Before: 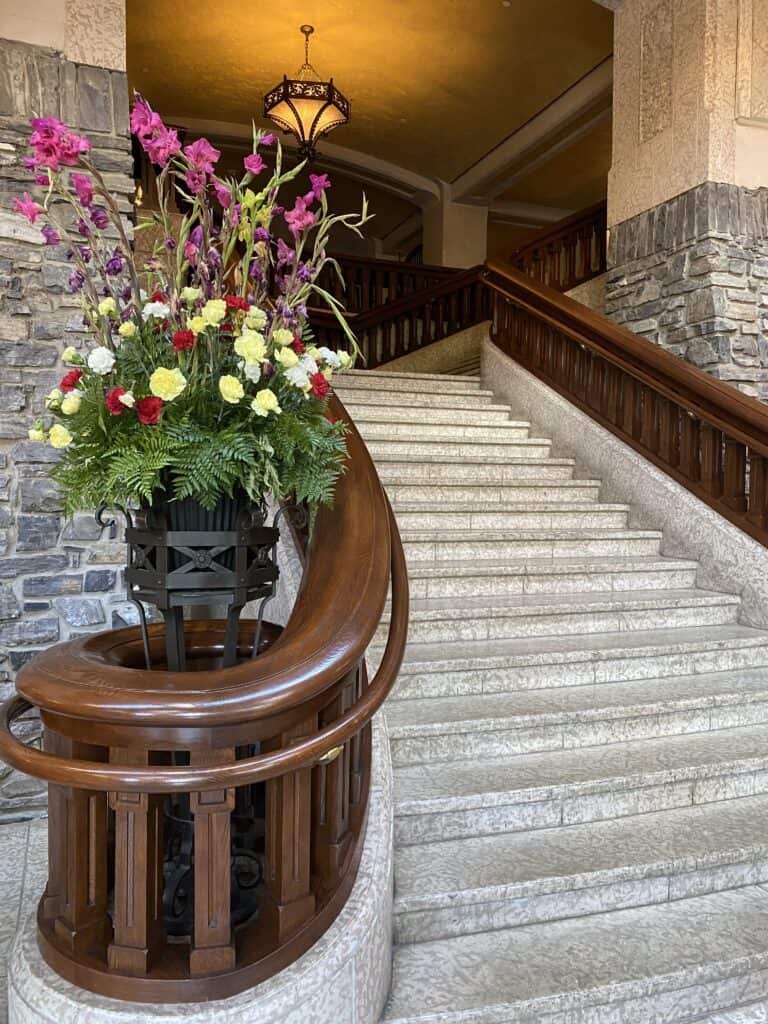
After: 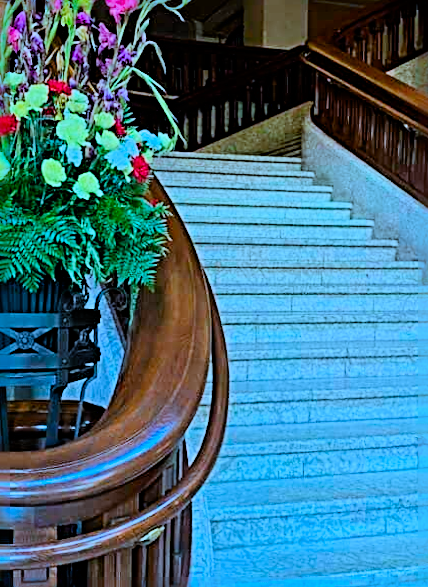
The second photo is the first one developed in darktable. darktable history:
rotate and perspective: lens shift (horizontal) -0.055, automatic cropping off
contrast brightness saturation: saturation 0.5
filmic rgb: black relative exposure -6.15 EV, white relative exposure 6.96 EV, hardness 2.23, color science v6 (2022)
sharpen: radius 3.69, amount 0.928
crop and rotate: left 22.13%, top 22.054%, right 22.026%, bottom 22.102%
color calibration: illuminant custom, x 0.432, y 0.395, temperature 3098 K
exposure: black level correction 0.001, exposure 0.5 EV, compensate exposure bias true, compensate highlight preservation false
